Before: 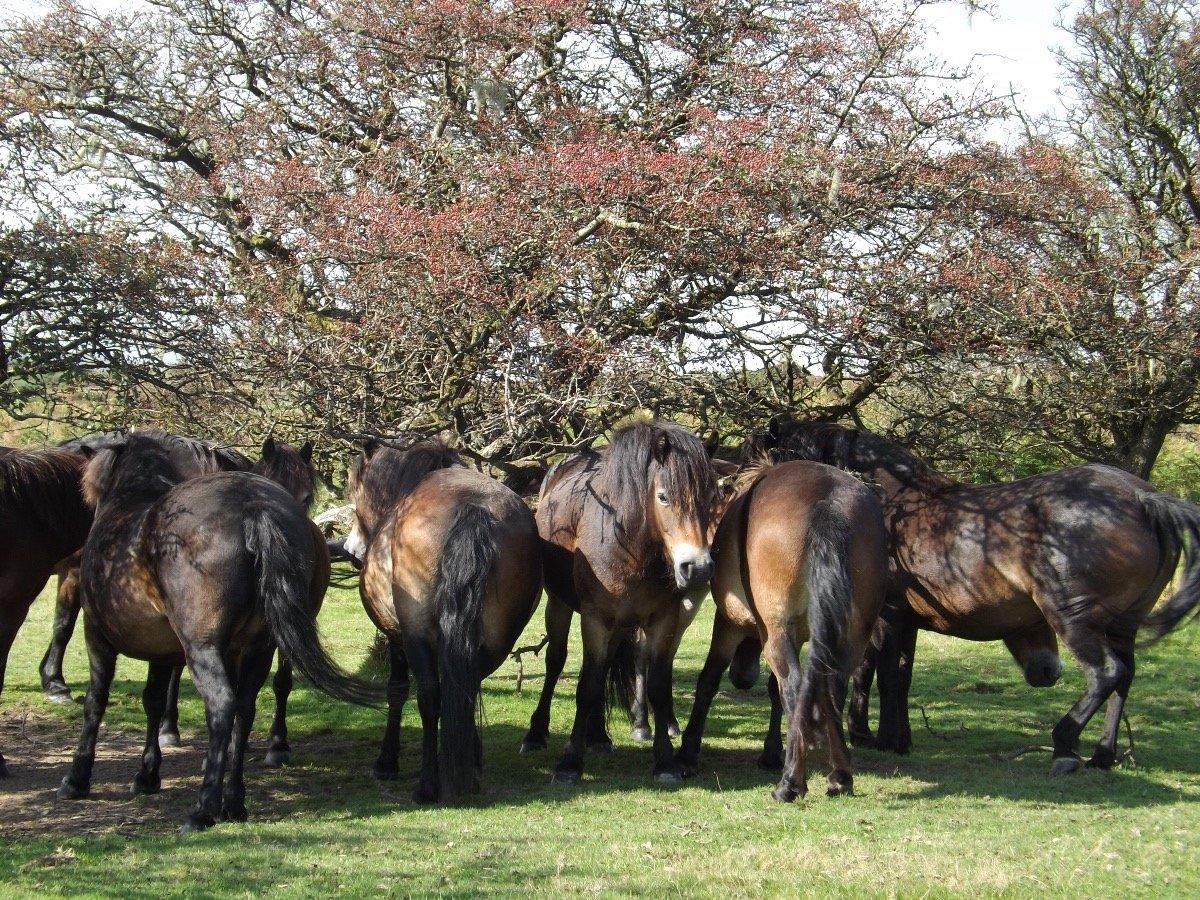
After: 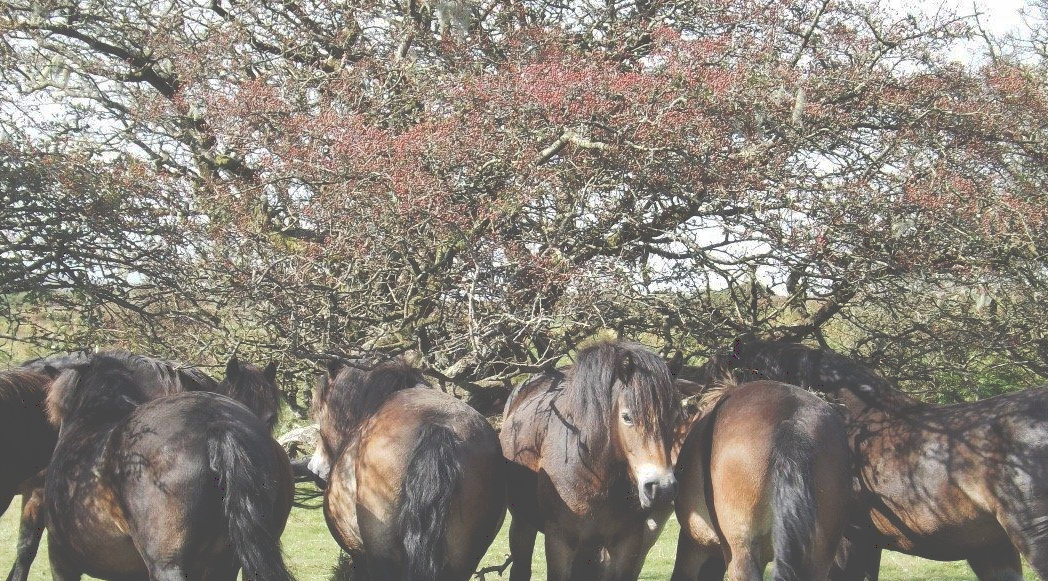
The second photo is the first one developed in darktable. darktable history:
crop: left 3.015%, top 8.969%, right 9.647%, bottom 26.457%
shadows and highlights: shadows 37.27, highlights -28.18, soften with gaussian
tone curve: curves: ch0 [(0, 0) (0.003, 0.298) (0.011, 0.298) (0.025, 0.298) (0.044, 0.3) (0.069, 0.302) (0.1, 0.312) (0.136, 0.329) (0.177, 0.354) (0.224, 0.376) (0.277, 0.408) (0.335, 0.453) (0.399, 0.503) (0.468, 0.562) (0.543, 0.623) (0.623, 0.686) (0.709, 0.754) (0.801, 0.825) (0.898, 0.873) (1, 1)], preserve colors none
